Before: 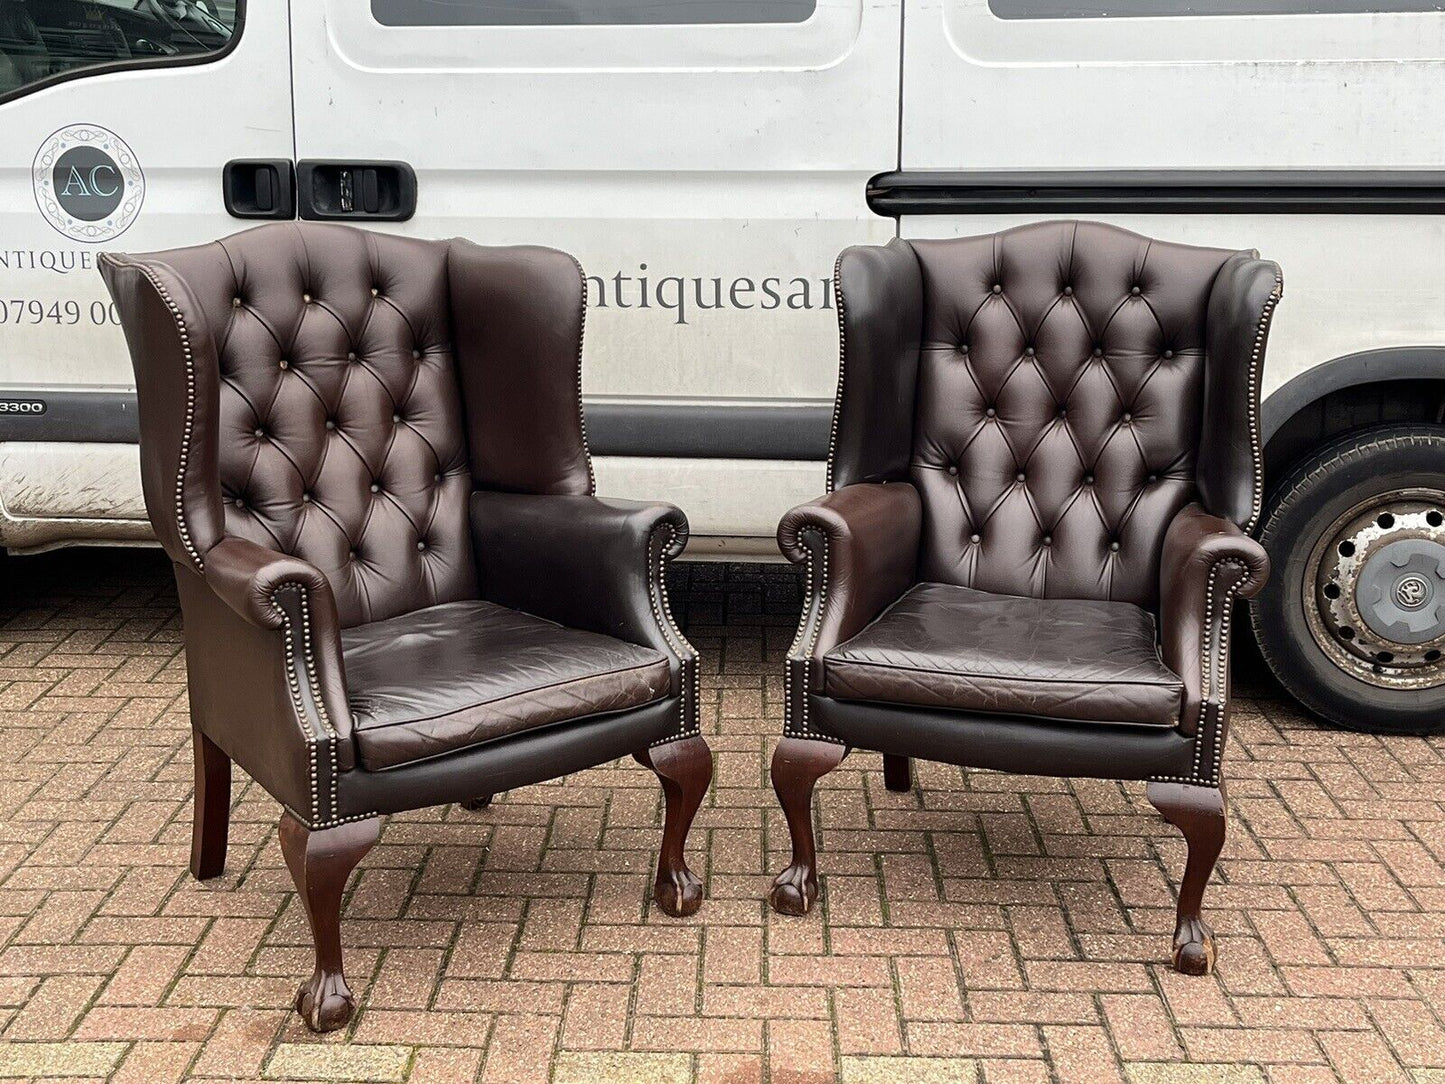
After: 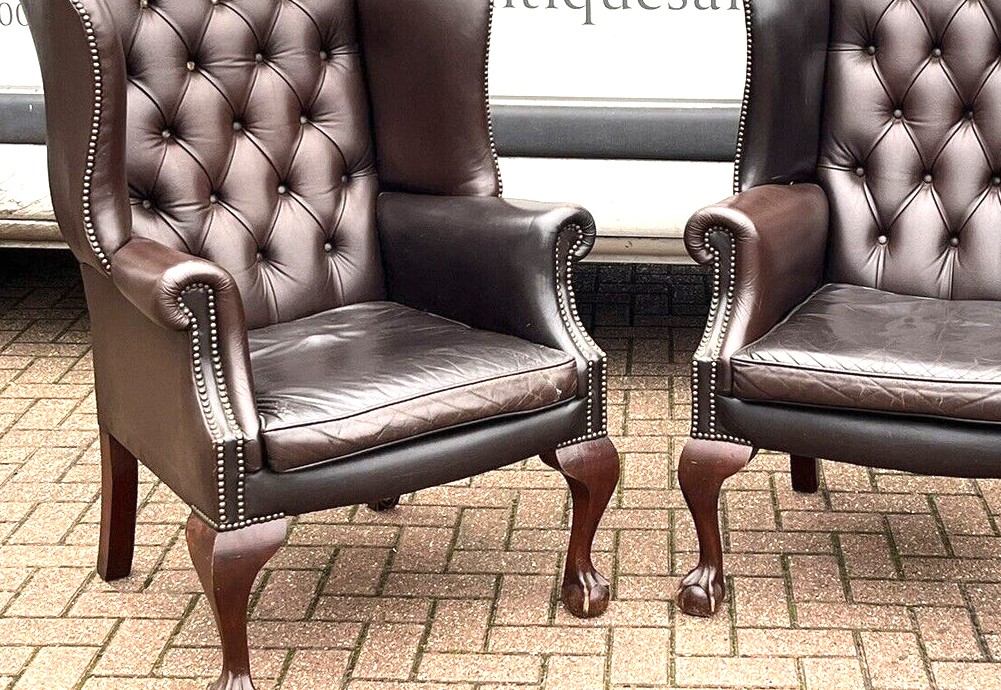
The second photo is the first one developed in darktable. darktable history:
crop: left 6.488%, top 27.668%, right 24.183%, bottom 8.656%
exposure: exposure 1 EV, compensate highlight preservation false
